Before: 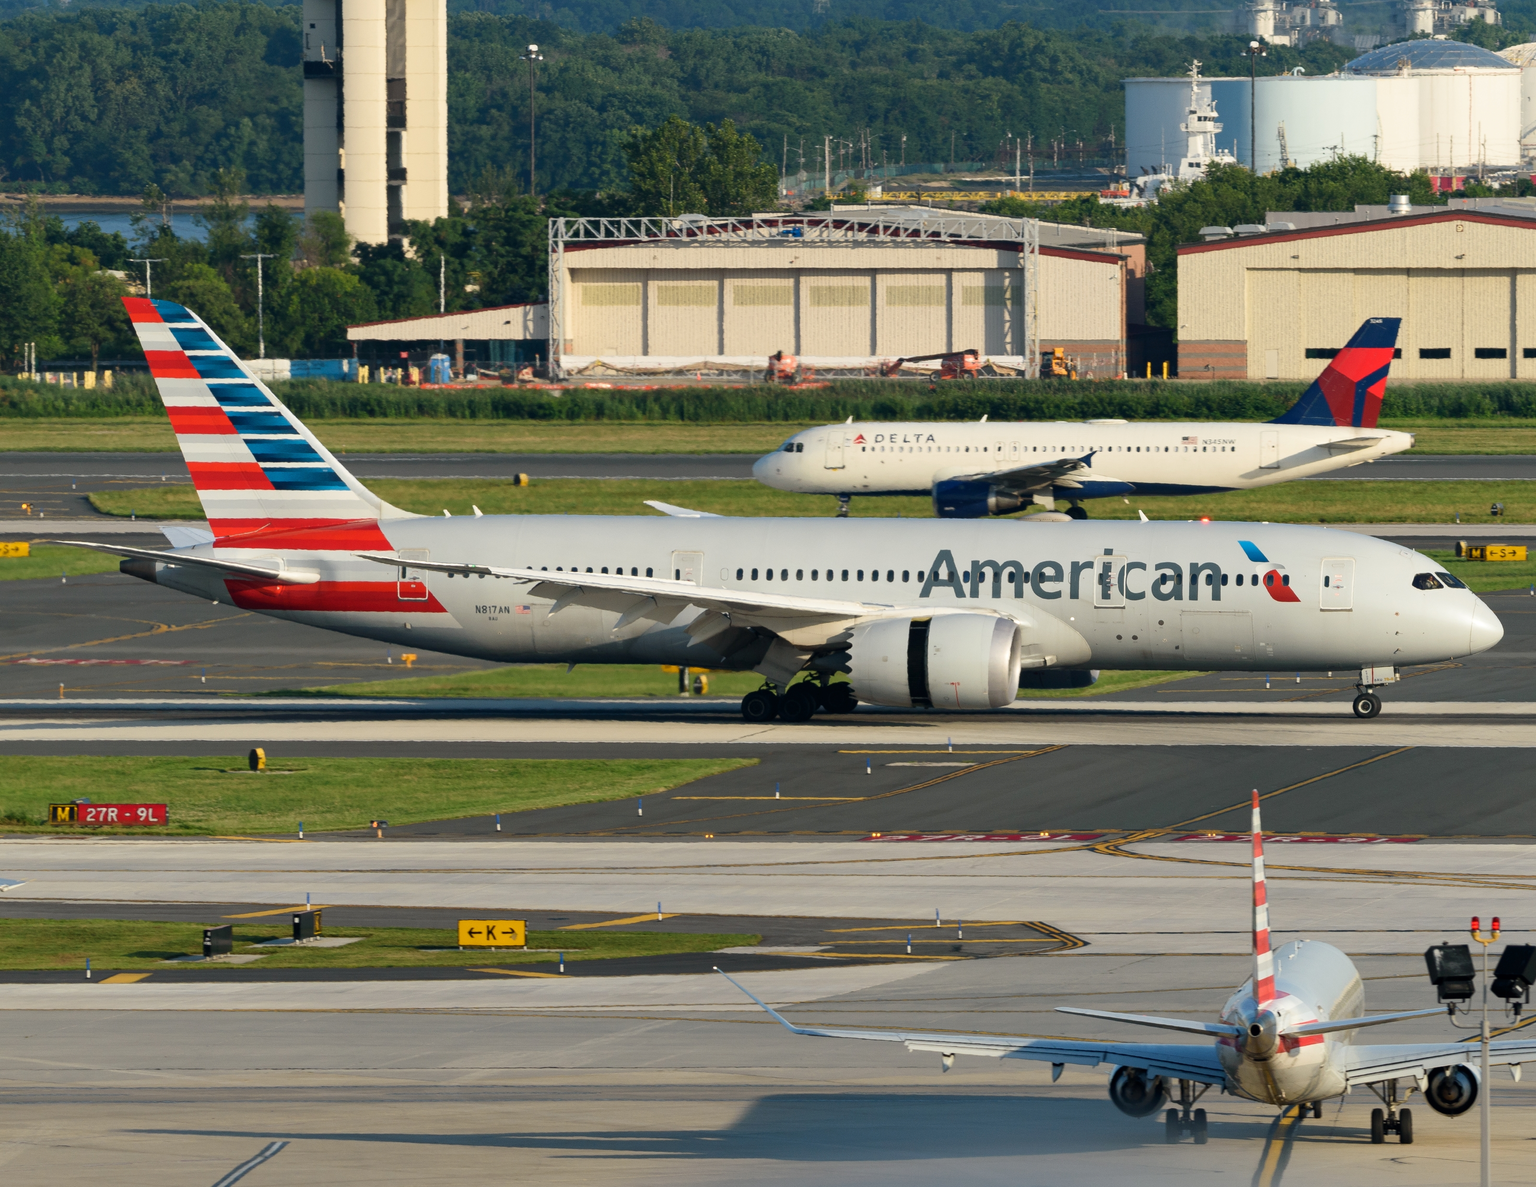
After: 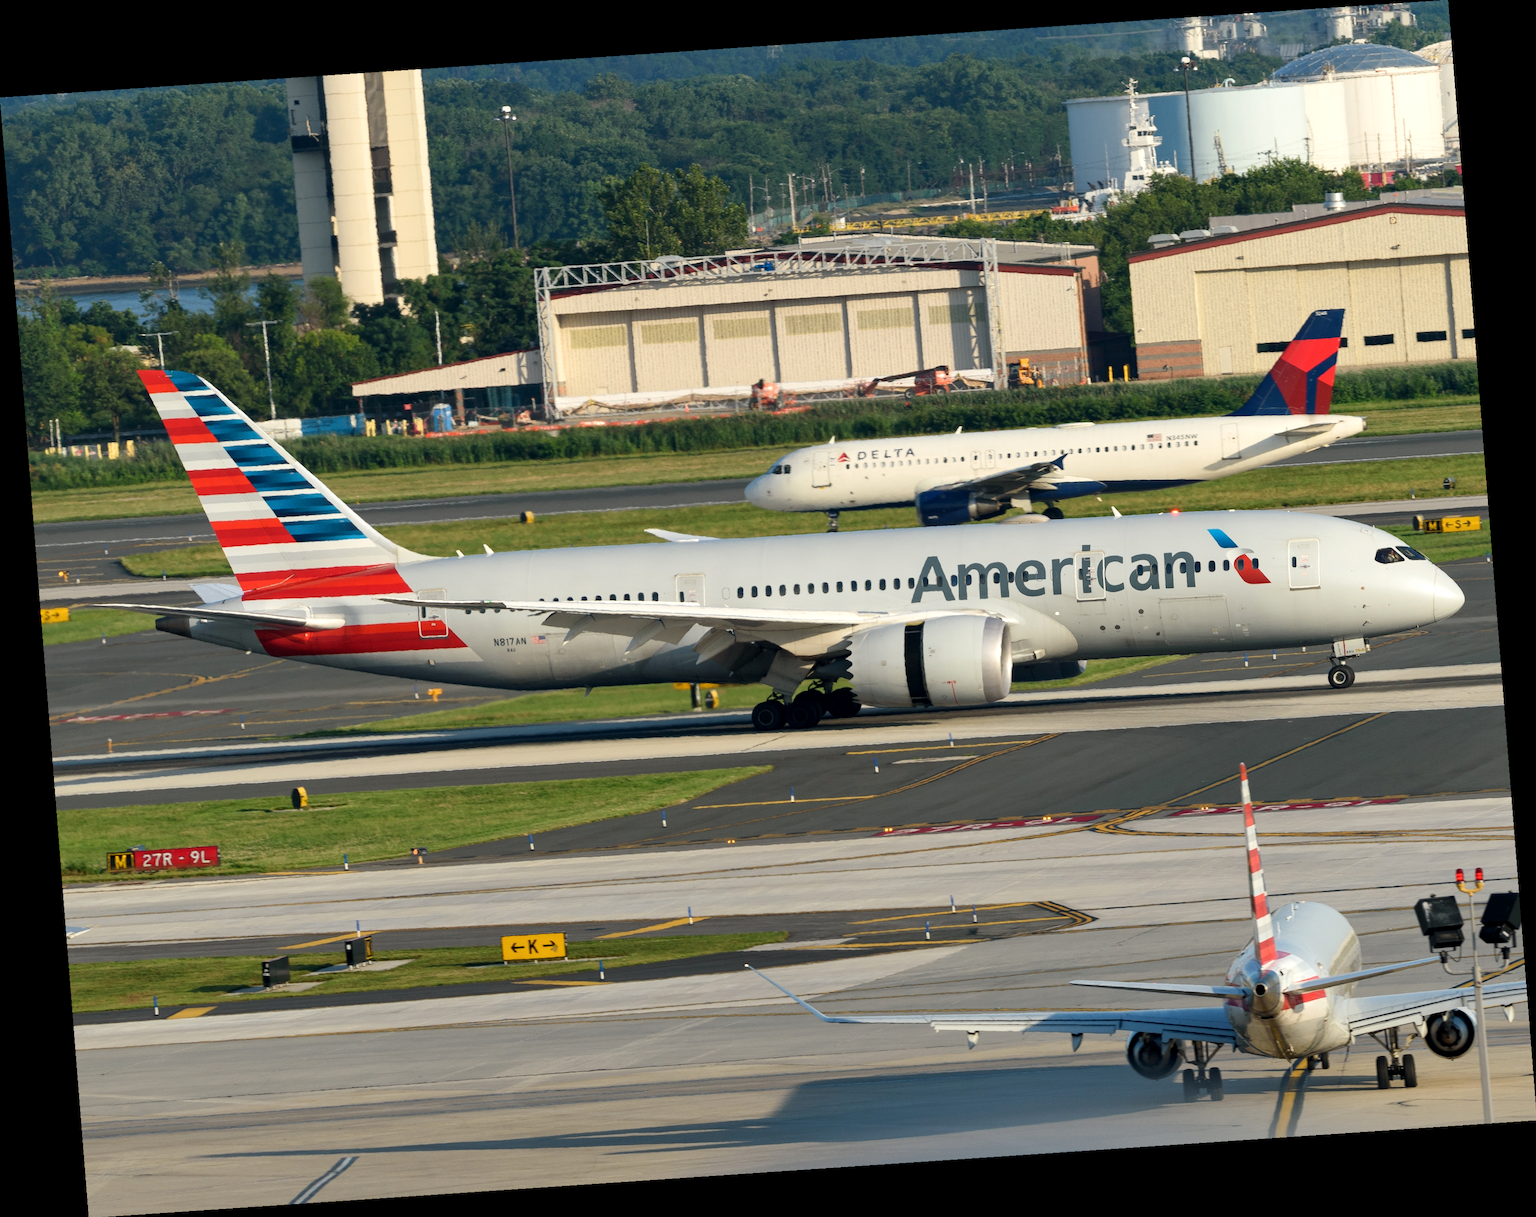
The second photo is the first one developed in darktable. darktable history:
exposure: exposure 0.127 EV, compensate highlight preservation false
rotate and perspective: rotation -4.2°, shear 0.006, automatic cropping off
local contrast: highlights 100%, shadows 100%, detail 120%, midtone range 0.2
